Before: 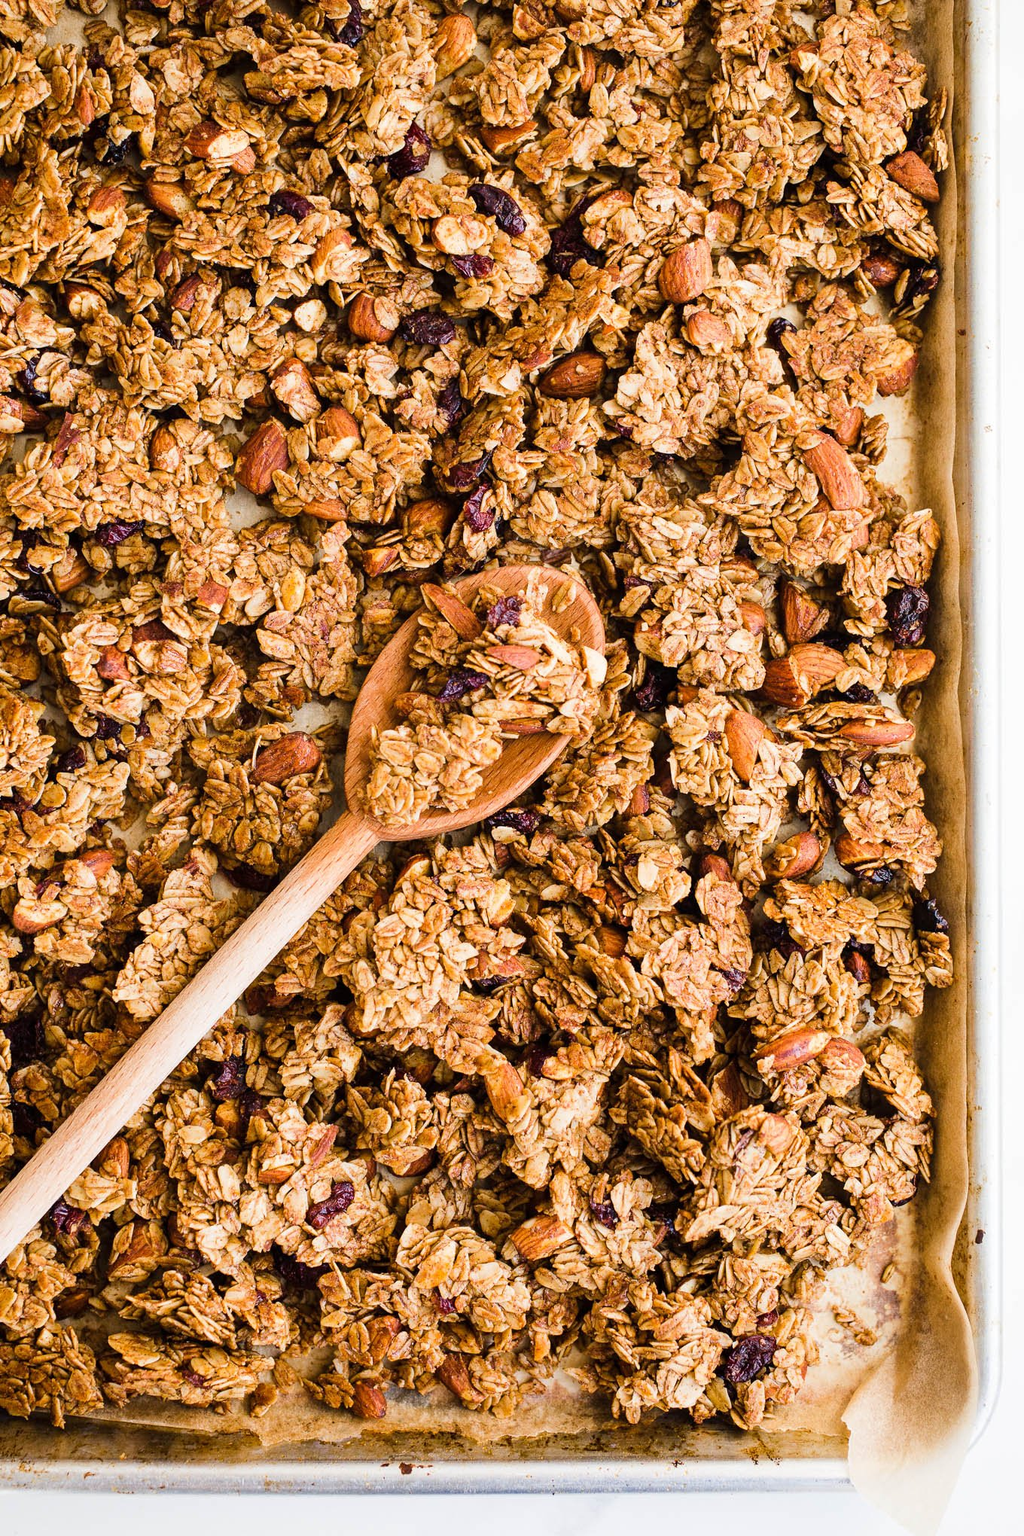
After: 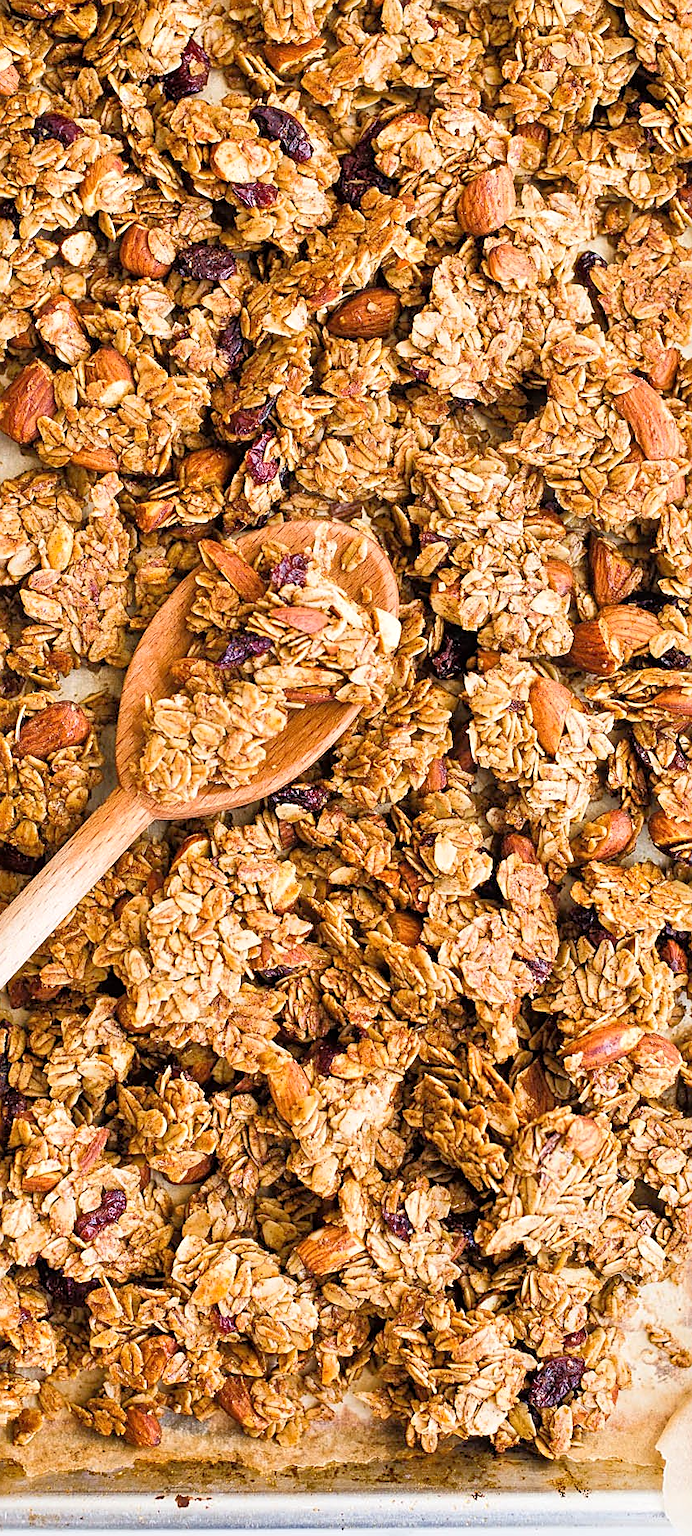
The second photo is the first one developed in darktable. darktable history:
tone equalizer: -7 EV 0.141 EV, -6 EV 0.584 EV, -5 EV 1.15 EV, -4 EV 1.35 EV, -3 EV 1.13 EV, -2 EV 0.6 EV, -1 EV 0.156 EV, luminance estimator HSV value / RGB max
crop and rotate: left 23.295%, top 5.646%, right 14.365%, bottom 2.289%
sharpen: amount 0.499
